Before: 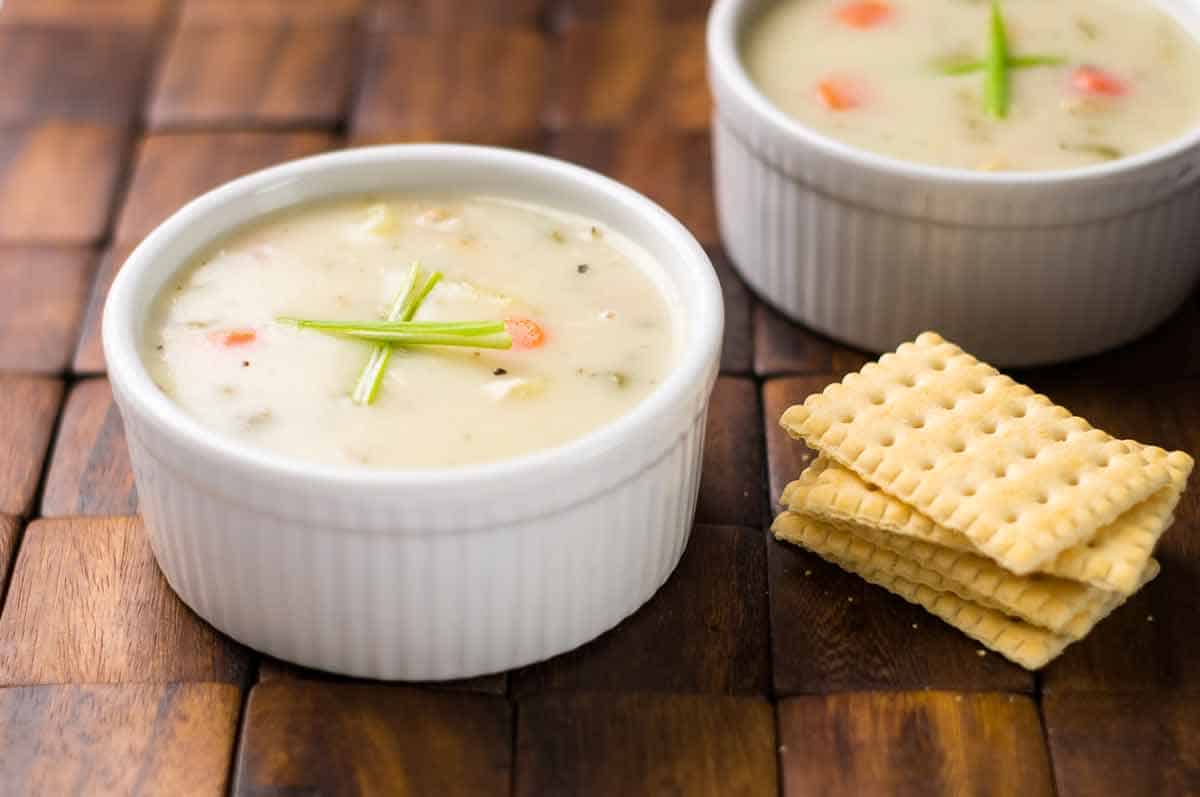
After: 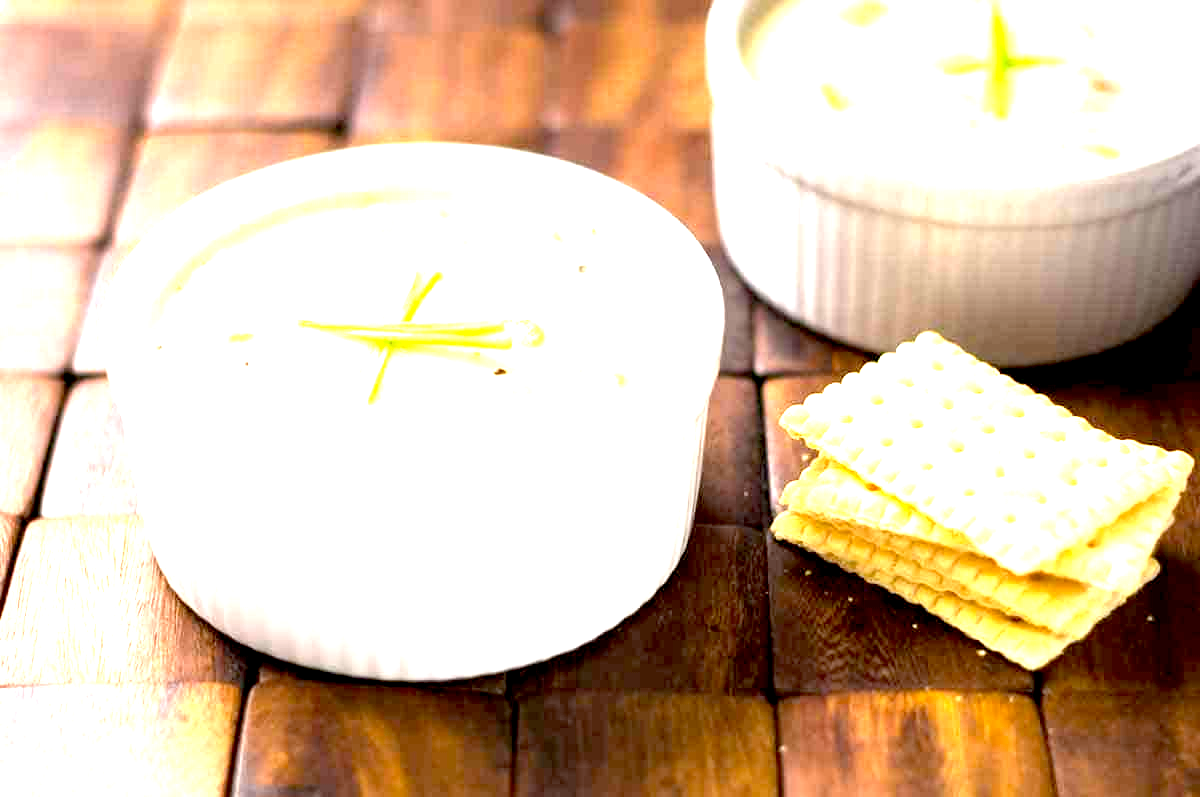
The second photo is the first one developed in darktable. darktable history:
exposure: black level correction 0.005, exposure 2.078 EV, compensate highlight preservation false
tone equalizer: mask exposure compensation -0.509 EV
